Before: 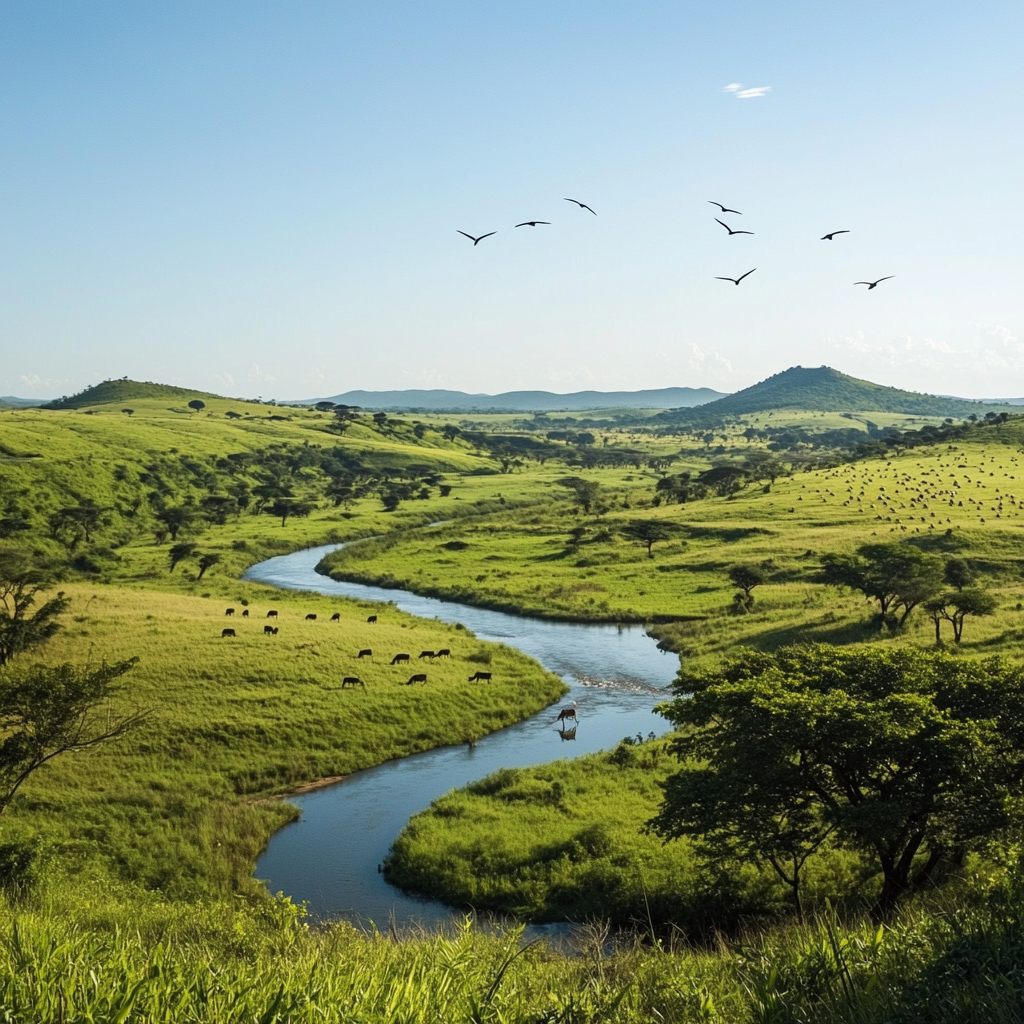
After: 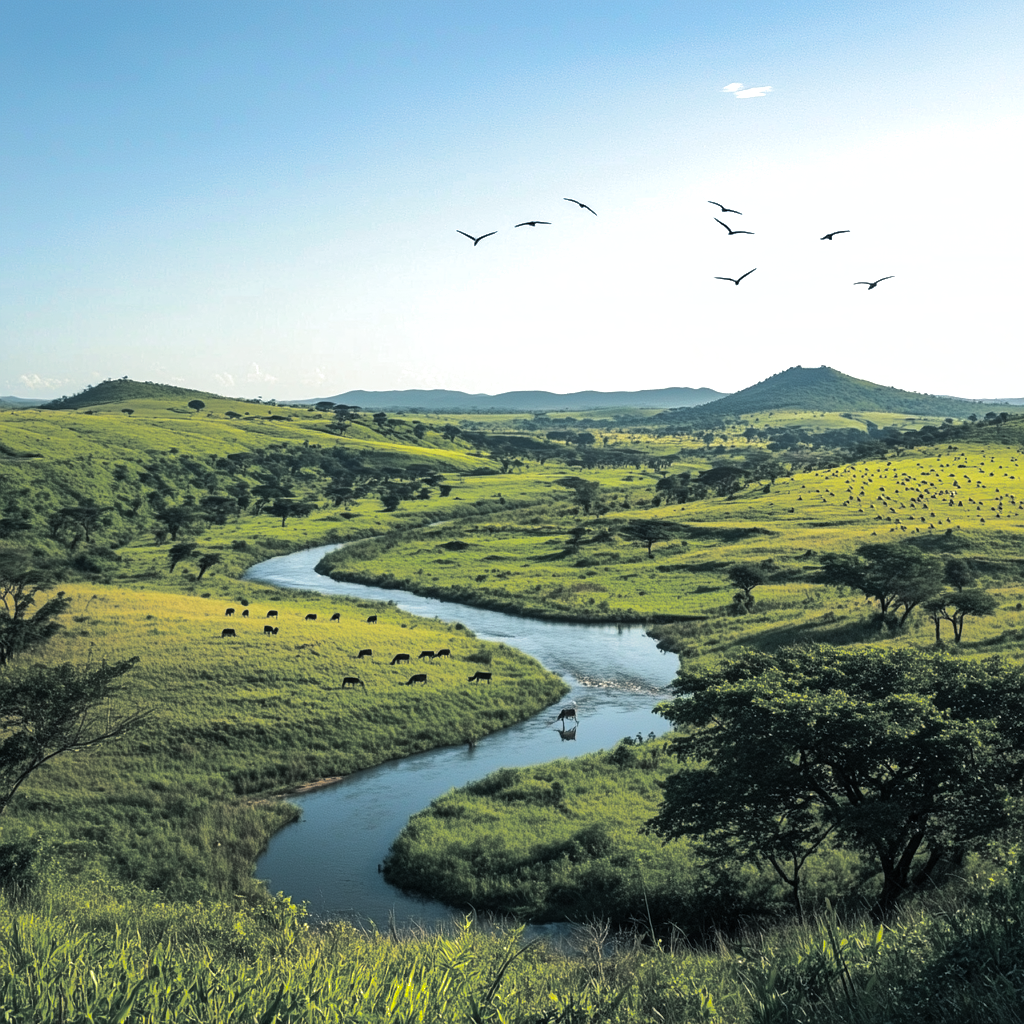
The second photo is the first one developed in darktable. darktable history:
tone equalizer: -8 EV -0.417 EV, -7 EV -0.389 EV, -6 EV -0.333 EV, -5 EV -0.222 EV, -3 EV 0.222 EV, -2 EV 0.333 EV, -1 EV 0.389 EV, +0 EV 0.417 EV, edges refinement/feathering 500, mask exposure compensation -1.57 EV, preserve details no
shadows and highlights: on, module defaults
split-toning: shadows › hue 205.2°, shadows › saturation 0.29, highlights › hue 50.4°, highlights › saturation 0.38, balance -49.9
